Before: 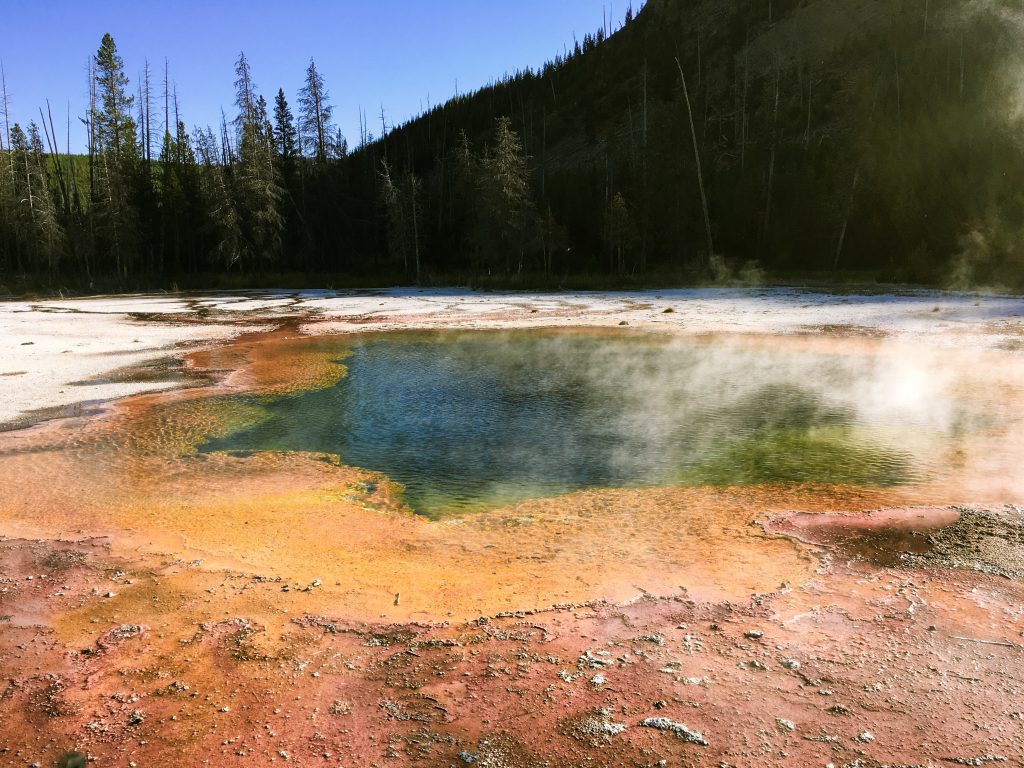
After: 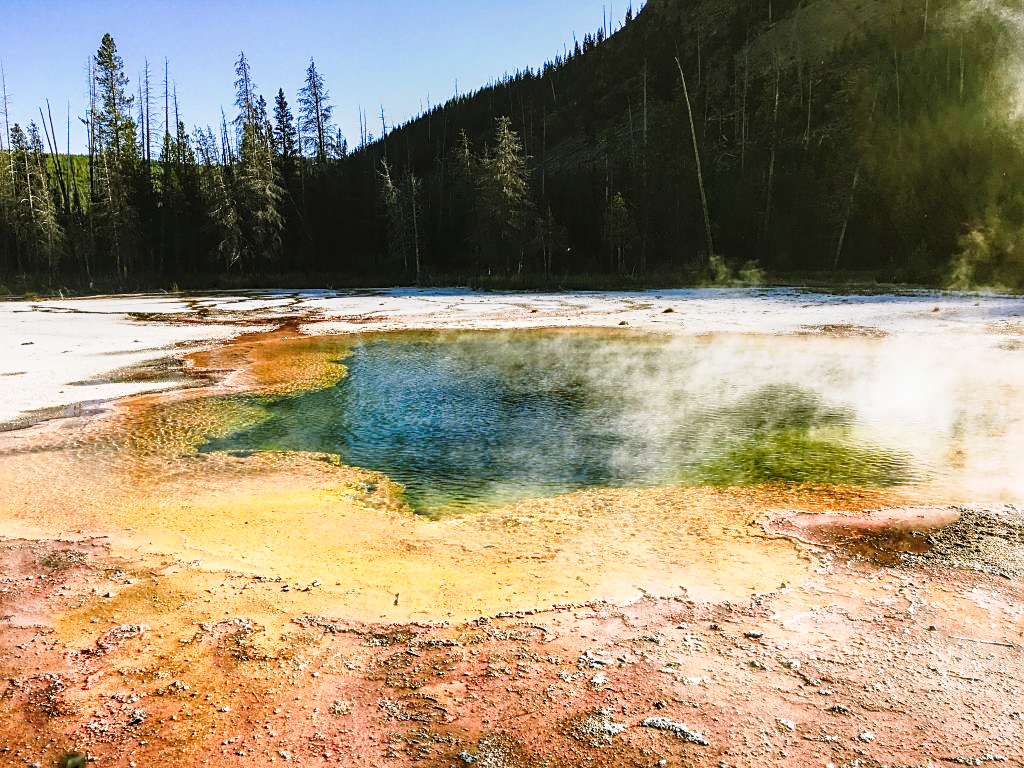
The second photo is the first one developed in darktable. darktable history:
base curve: curves: ch0 [(0, 0) (0.028, 0.03) (0.121, 0.232) (0.46, 0.748) (0.859, 0.968) (1, 1)], preserve colors none
sharpen: on, module defaults
local contrast: on, module defaults
